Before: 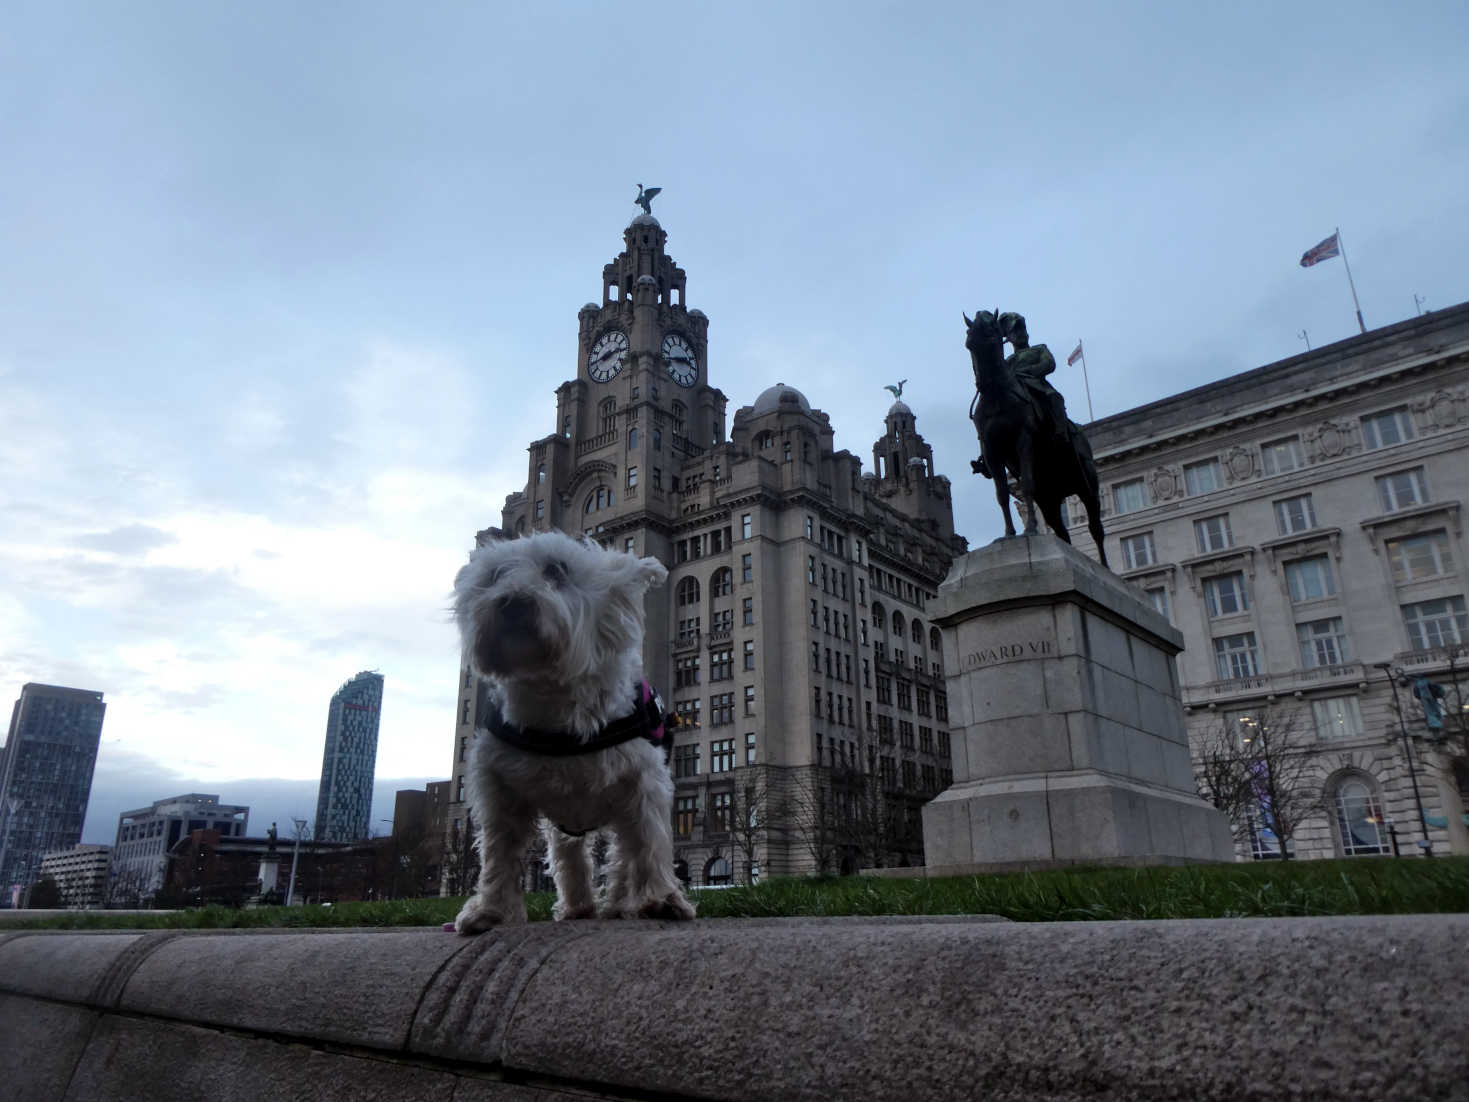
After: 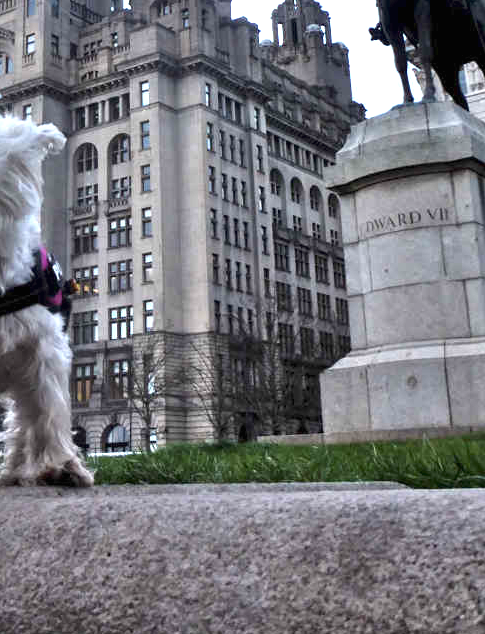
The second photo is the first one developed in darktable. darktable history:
exposure: black level correction 0, exposure 1.873 EV, compensate highlight preservation false
crop: left 41.044%, top 39.379%, right 25.94%, bottom 3.009%
tone equalizer: on, module defaults
